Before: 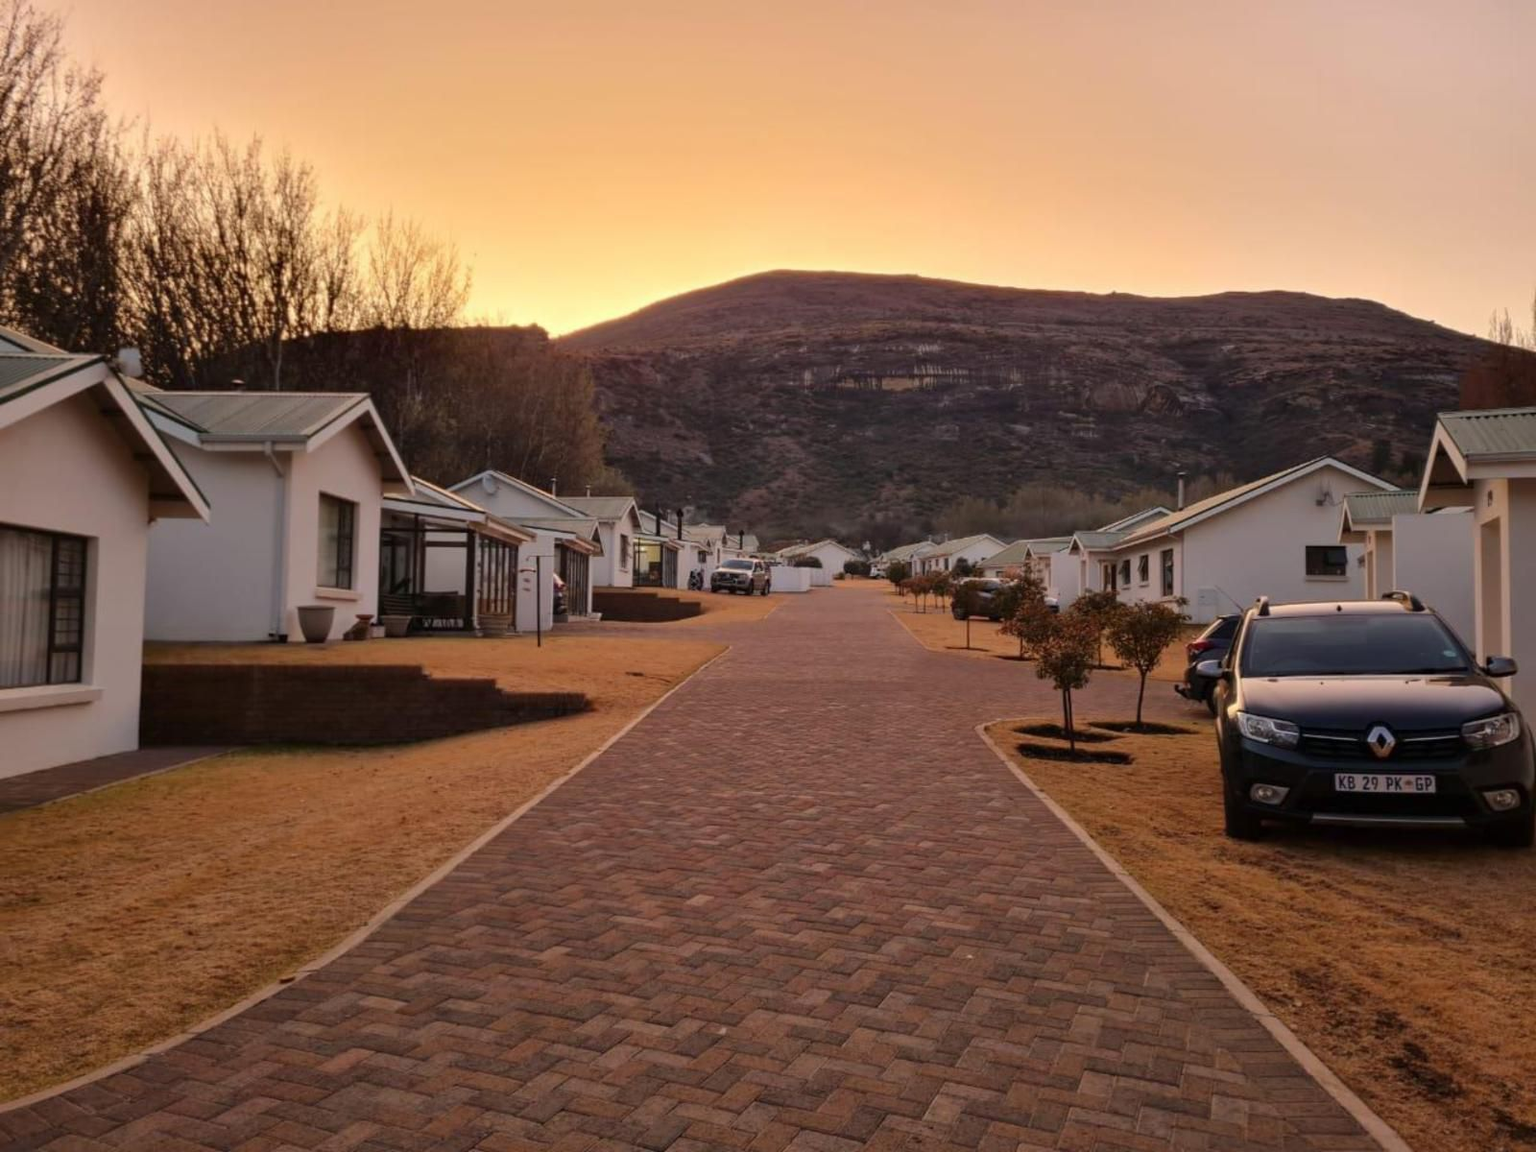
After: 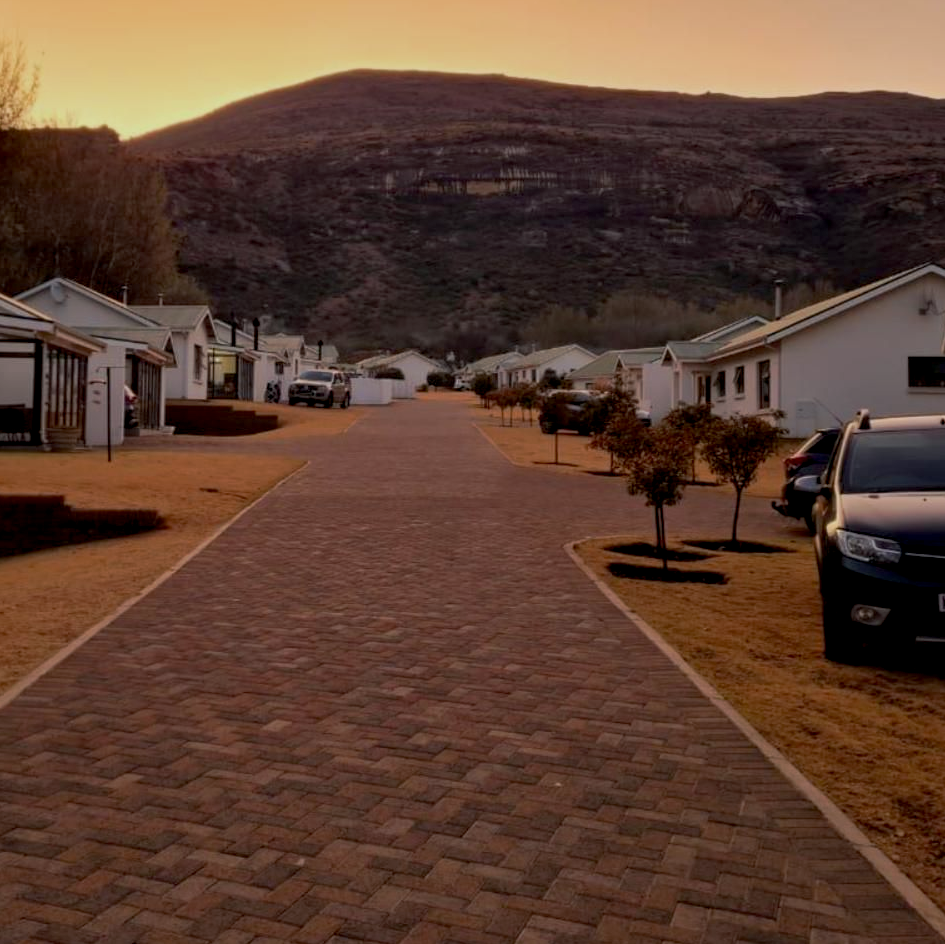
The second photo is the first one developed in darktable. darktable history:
tone curve: curves: ch0 [(0, 0) (0.003, 0.003) (0.011, 0.011) (0.025, 0.024) (0.044, 0.043) (0.069, 0.068) (0.1, 0.097) (0.136, 0.133) (0.177, 0.173) (0.224, 0.219) (0.277, 0.27) (0.335, 0.327) (0.399, 0.39) (0.468, 0.457) (0.543, 0.545) (0.623, 0.625) (0.709, 0.71) (0.801, 0.801) (0.898, 0.898) (1, 1)], preserve colors none
exposure: black level correction 0.011, exposure -0.478 EV, compensate highlight preservation false
crop and rotate: left 28.256%, top 17.734%, right 12.656%, bottom 3.573%
